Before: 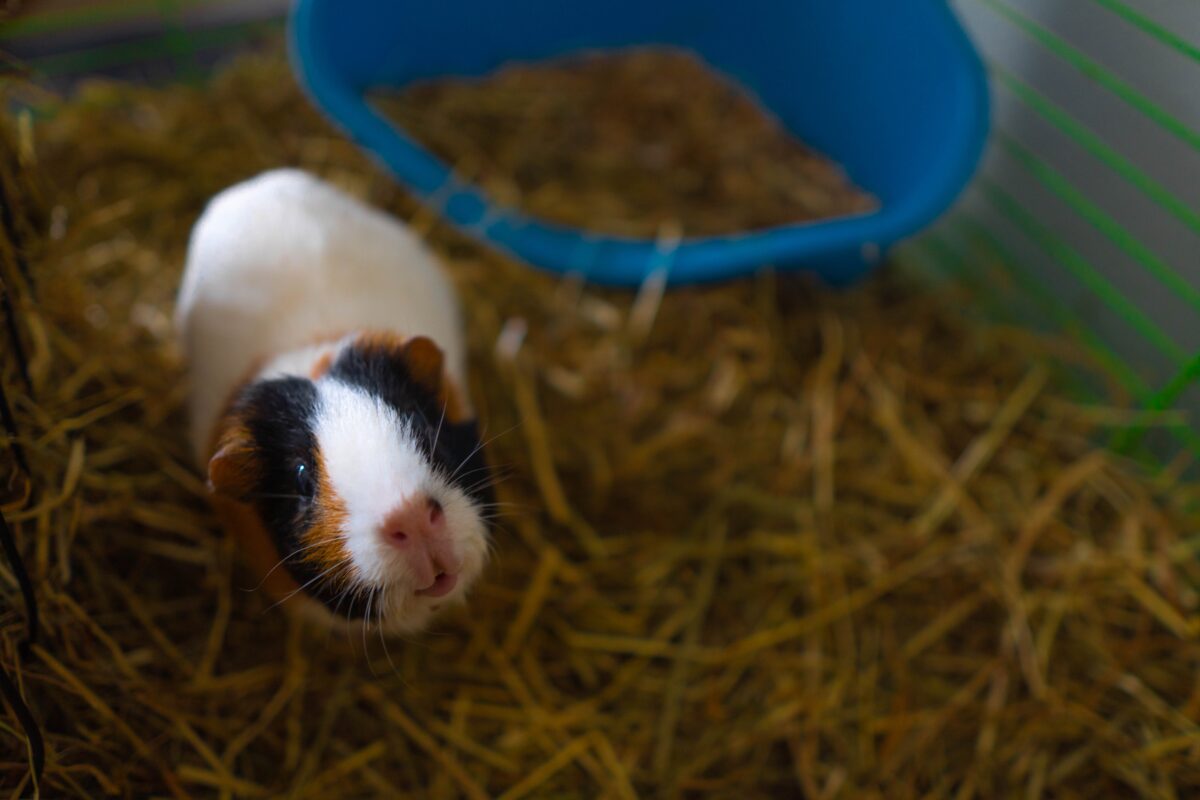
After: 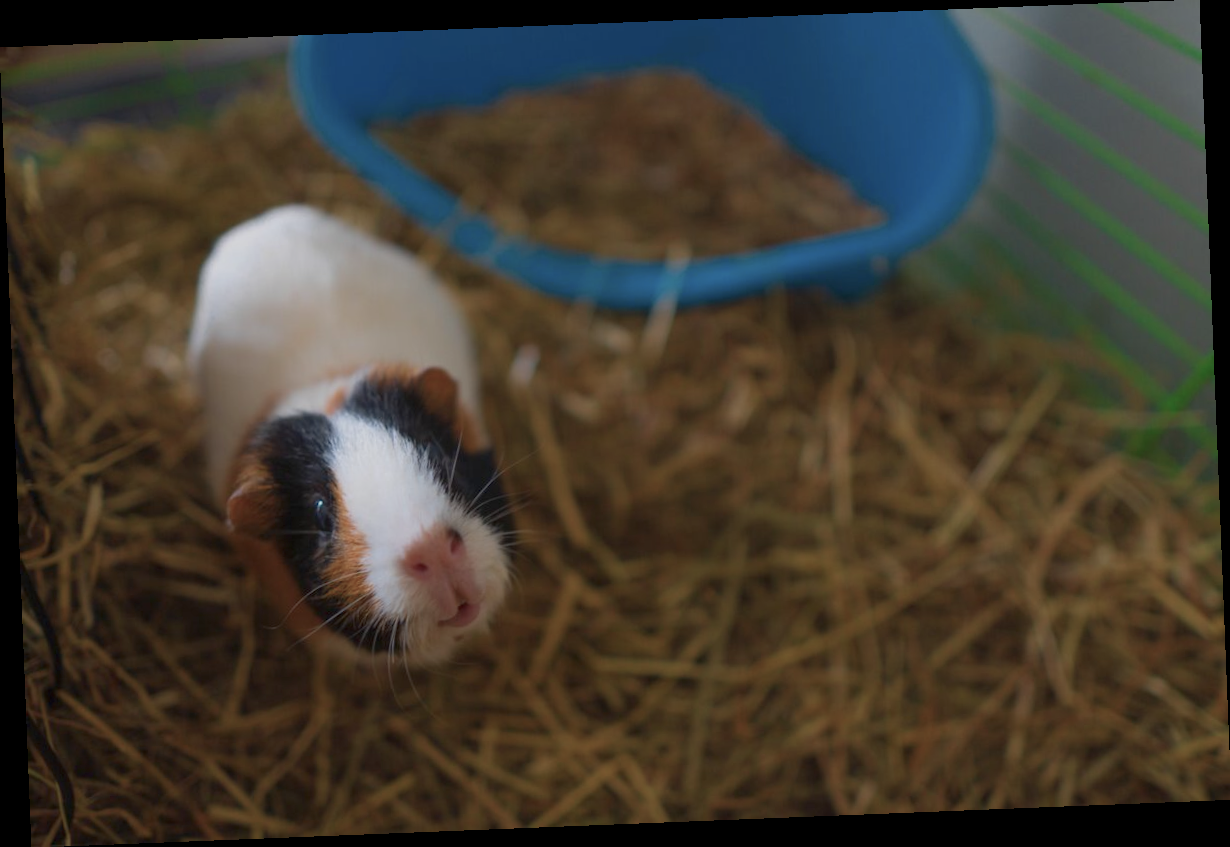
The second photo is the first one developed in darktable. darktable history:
color balance rgb: perceptual saturation grading › global saturation -27.94%, hue shift -2.27°, contrast -21.26%
rotate and perspective: rotation -2.29°, automatic cropping off
